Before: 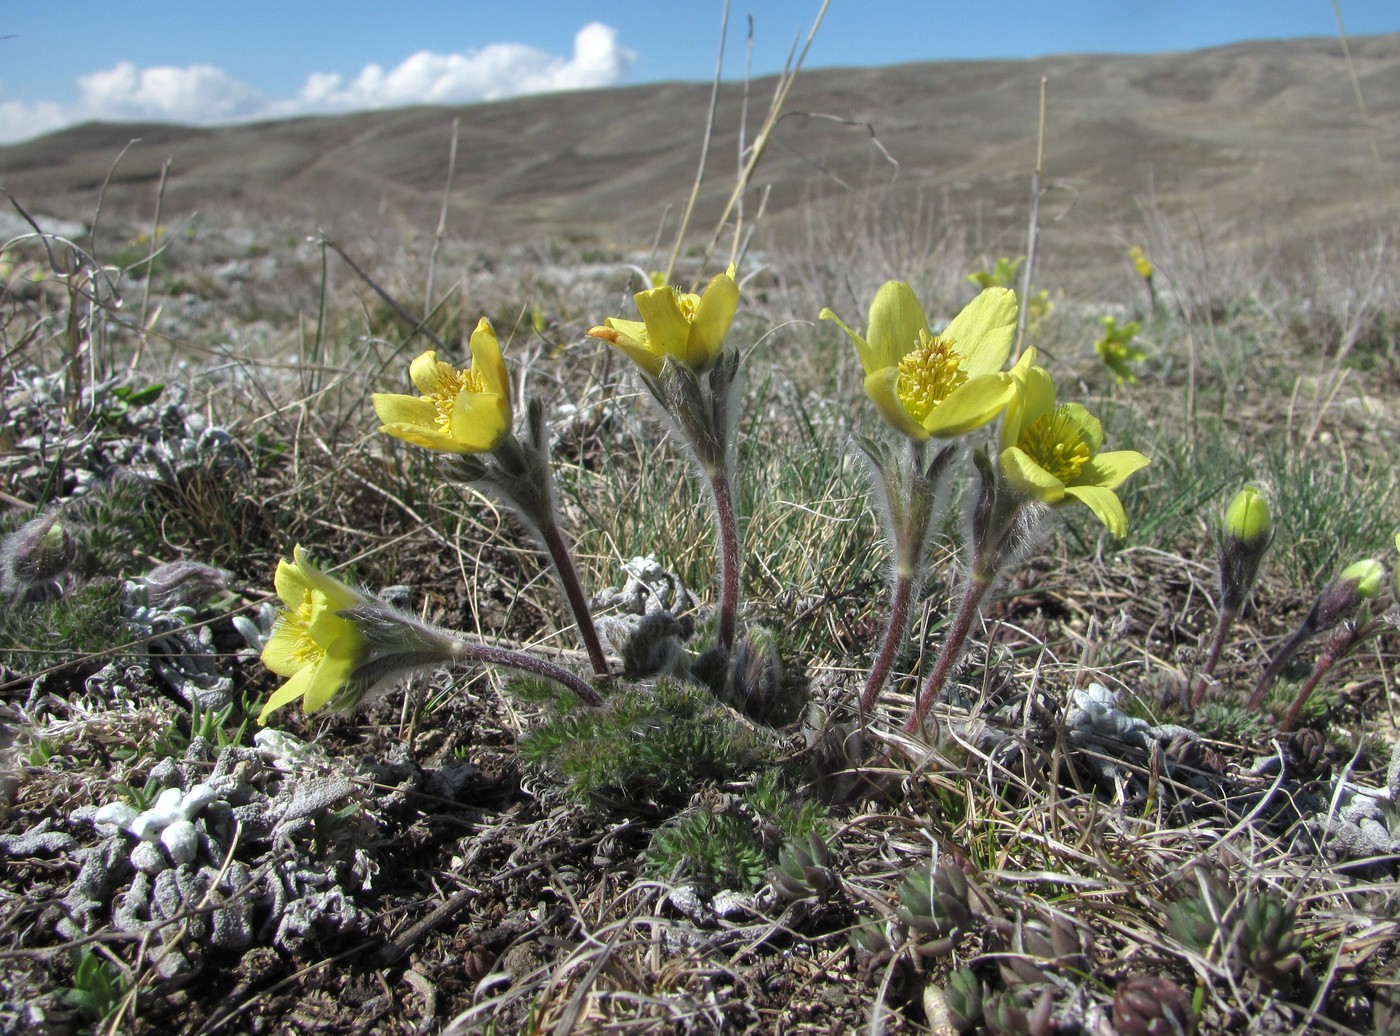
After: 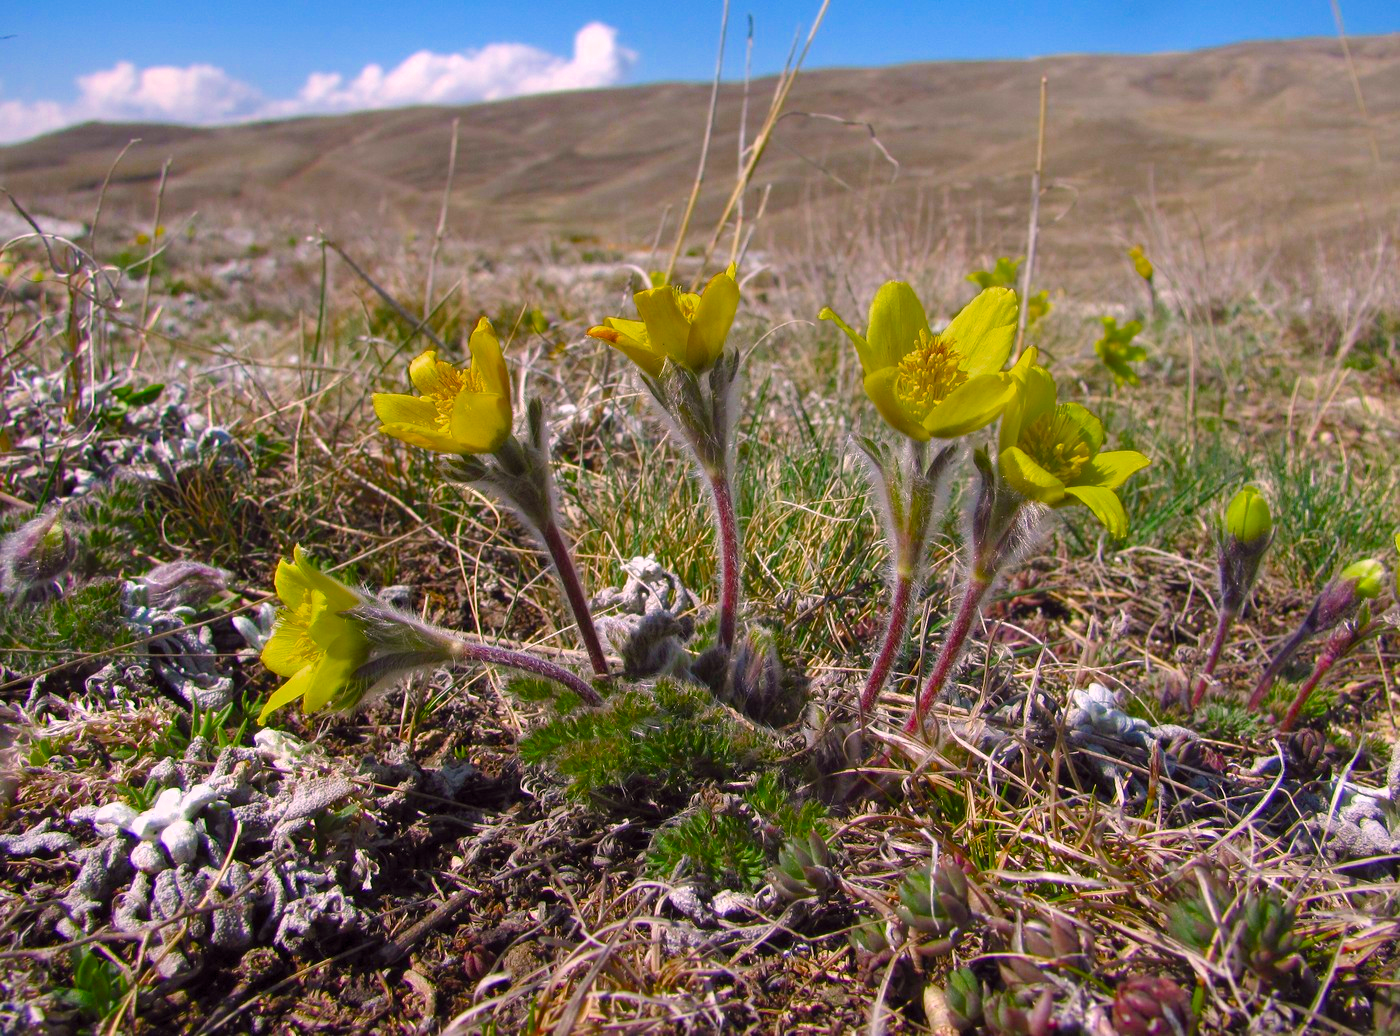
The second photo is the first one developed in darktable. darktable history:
color balance rgb: perceptual saturation grading › global saturation 20%, perceptual saturation grading › highlights -25%, perceptual saturation grading › shadows 50.52%, global vibrance 40.24%
color balance: lift [1, 1, 0.999, 1.001], gamma [1, 1.003, 1.005, 0.995], gain [1, 0.992, 0.988, 1.012], contrast 5%, output saturation 110%
contrast brightness saturation: contrast 0.03, brightness 0.06, saturation 0.13
color zones: curves: ch0 [(0, 0.425) (0.143, 0.422) (0.286, 0.42) (0.429, 0.419) (0.571, 0.419) (0.714, 0.42) (0.857, 0.422) (1, 0.425)]
color correction: highlights a* 14.52, highlights b* 4.84
